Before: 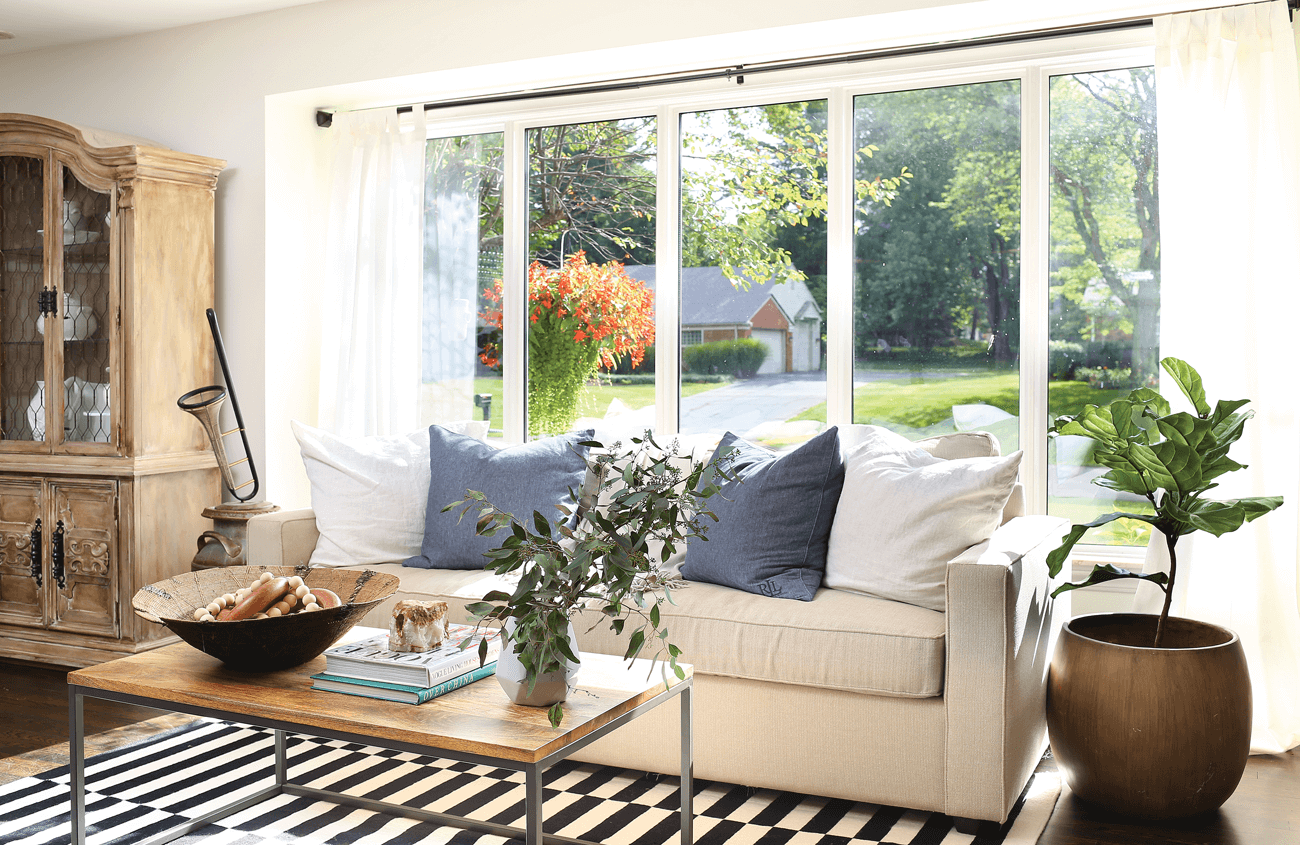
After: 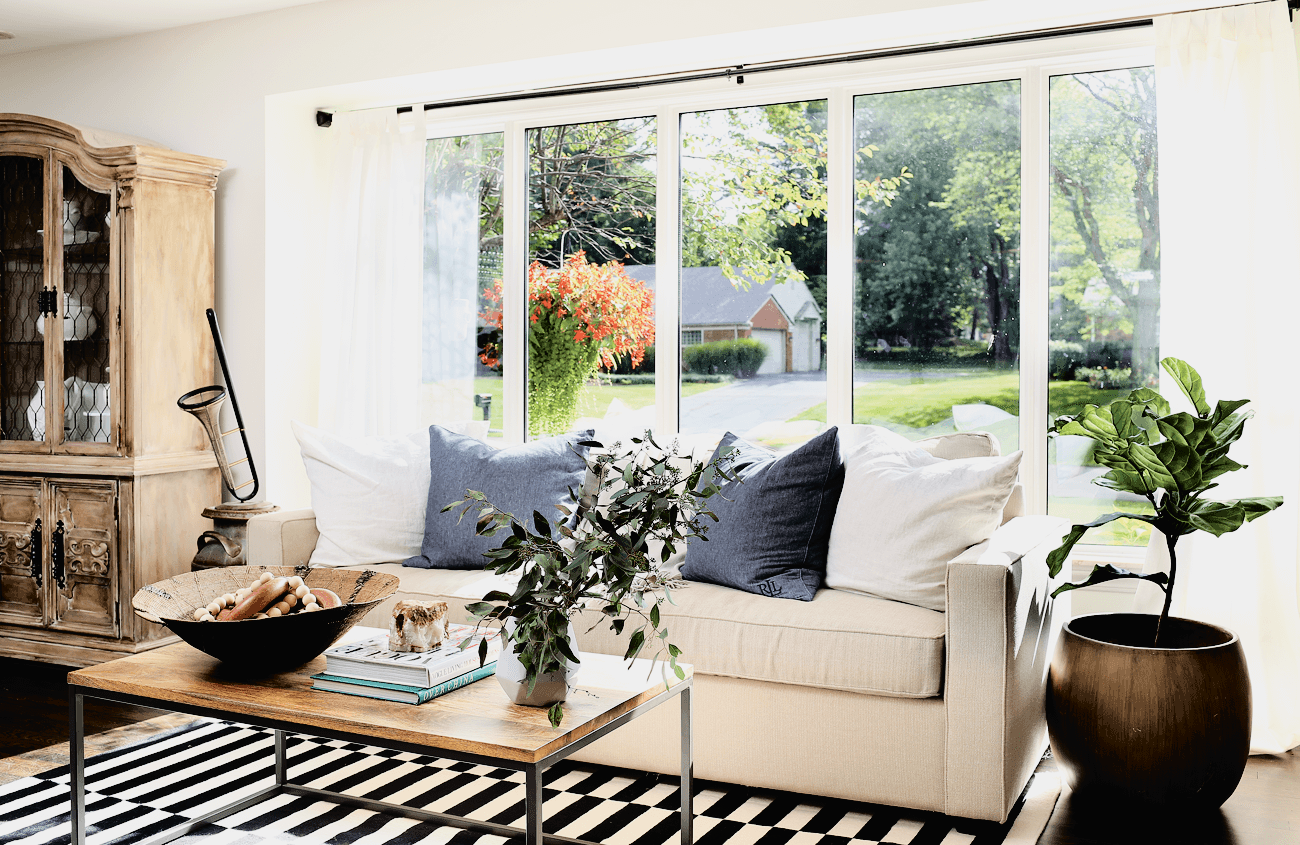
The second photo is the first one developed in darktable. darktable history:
tone curve: curves: ch0 [(0, 0) (0.003, 0.023) (0.011, 0.024) (0.025, 0.028) (0.044, 0.035) (0.069, 0.043) (0.1, 0.052) (0.136, 0.063) (0.177, 0.094) (0.224, 0.145) (0.277, 0.209) (0.335, 0.281) (0.399, 0.364) (0.468, 0.453) (0.543, 0.553) (0.623, 0.66) (0.709, 0.767) (0.801, 0.88) (0.898, 0.968) (1, 1)], color space Lab, independent channels, preserve colors none
filmic rgb: black relative exposure -2.81 EV, white relative exposure 4.56 EV, hardness 1.74, contrast 1.266
